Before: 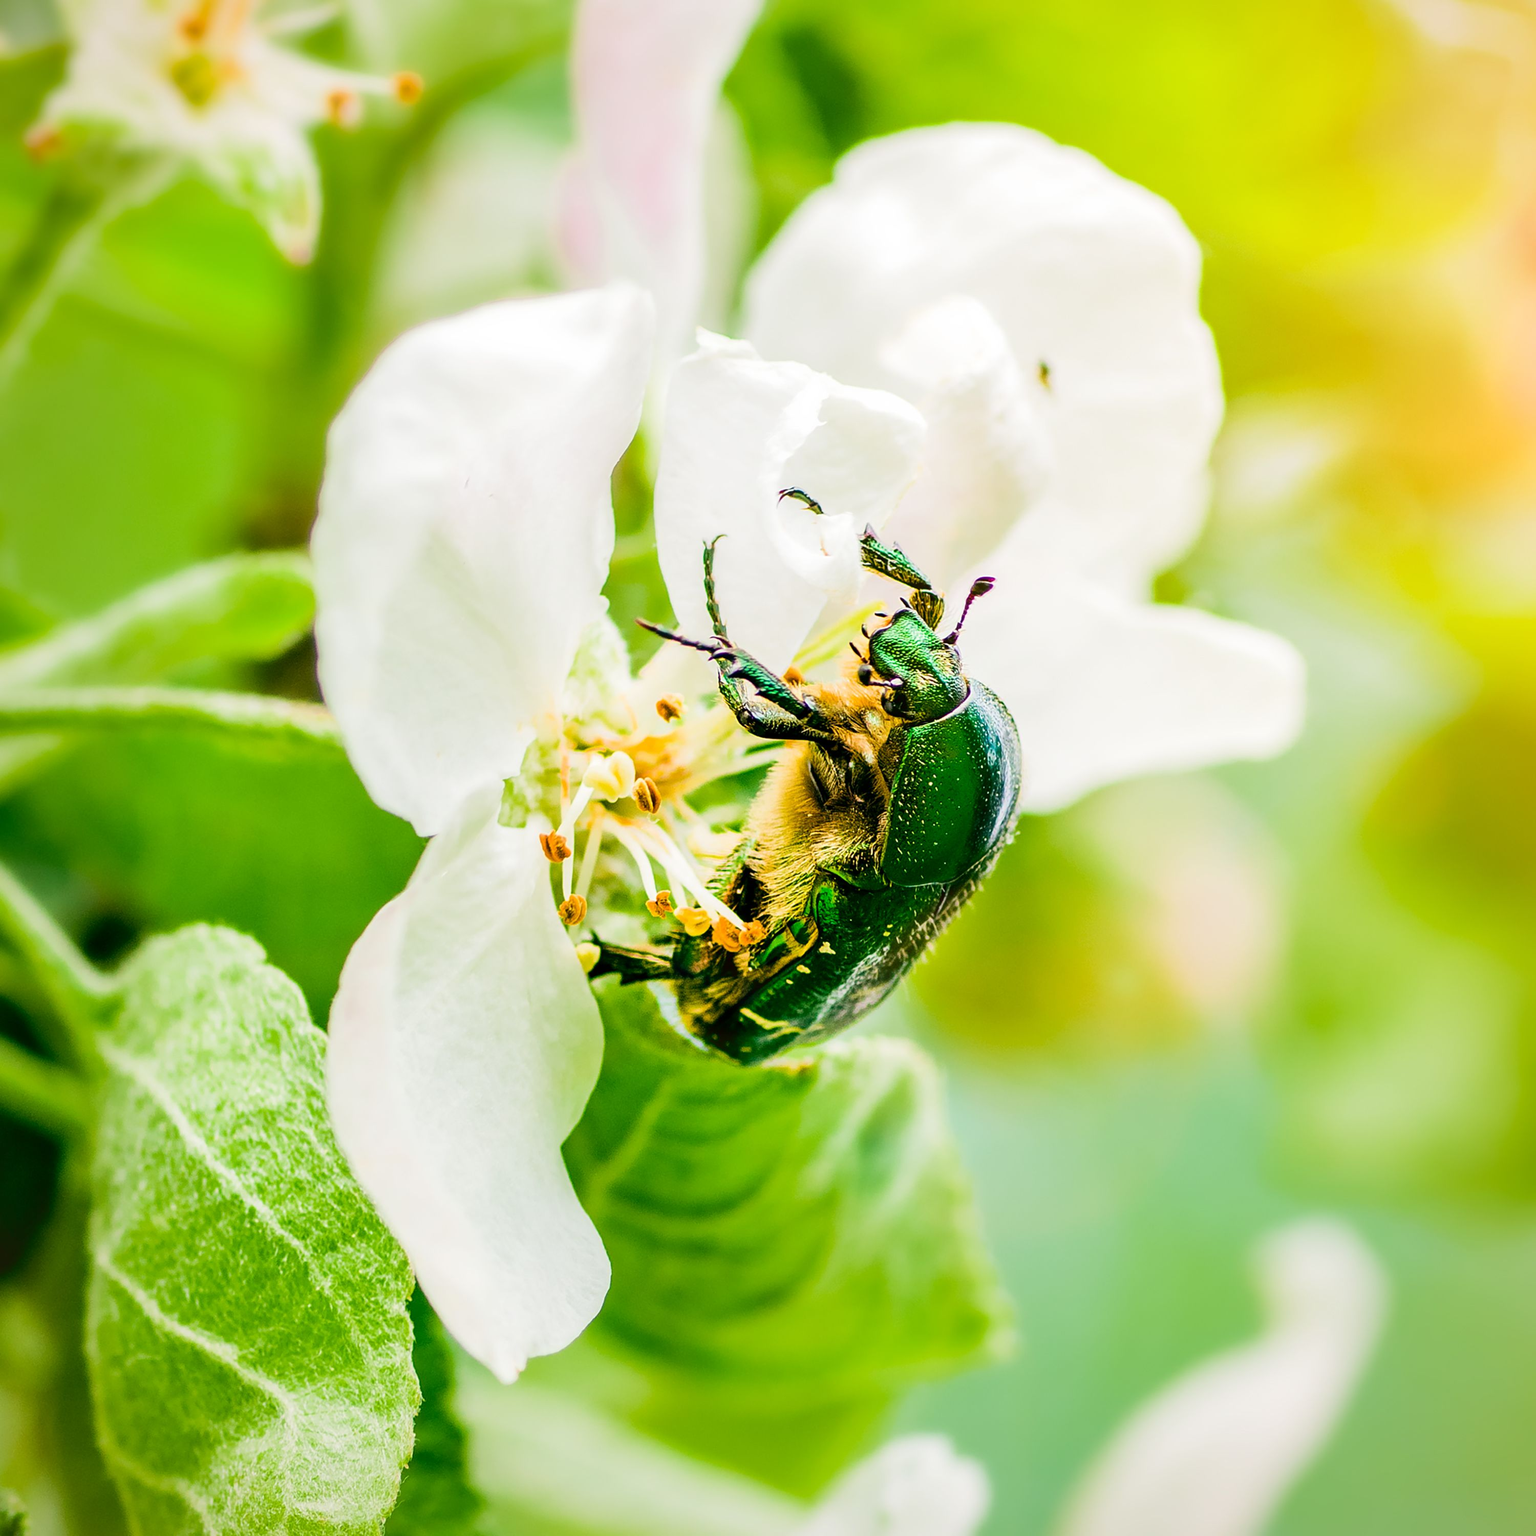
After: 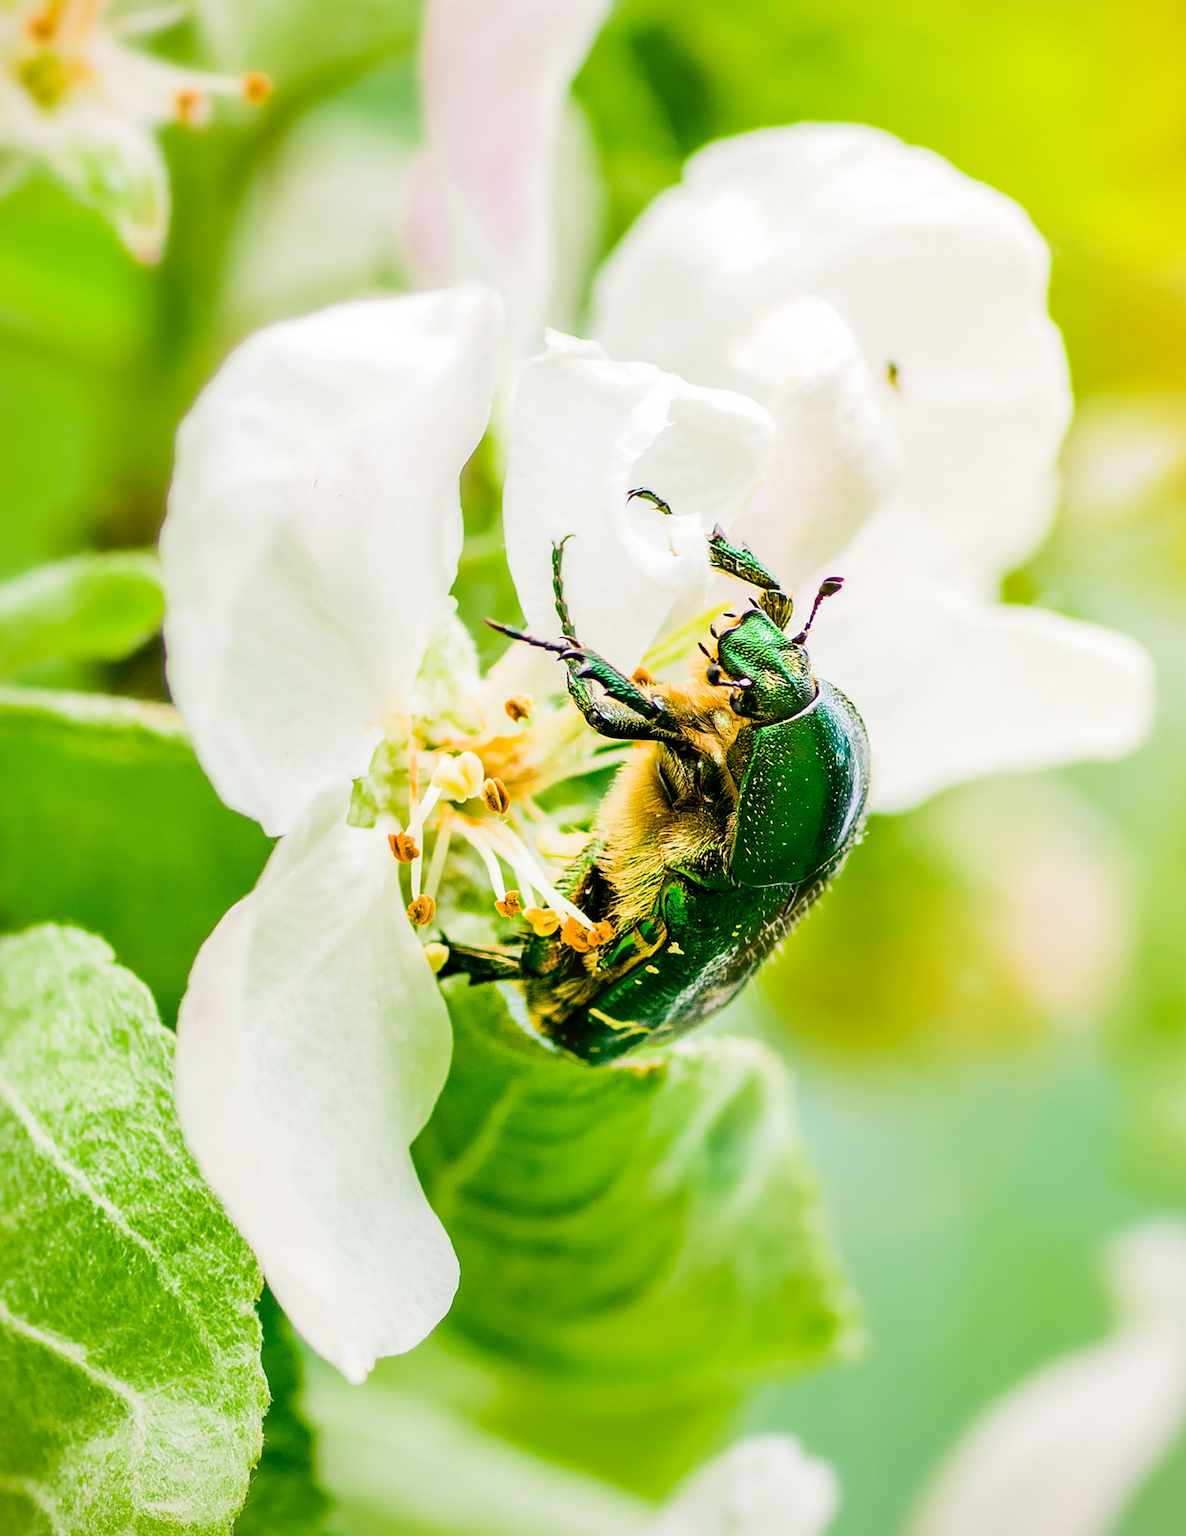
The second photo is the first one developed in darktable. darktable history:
crop: left 9.869%, right 12.856%
